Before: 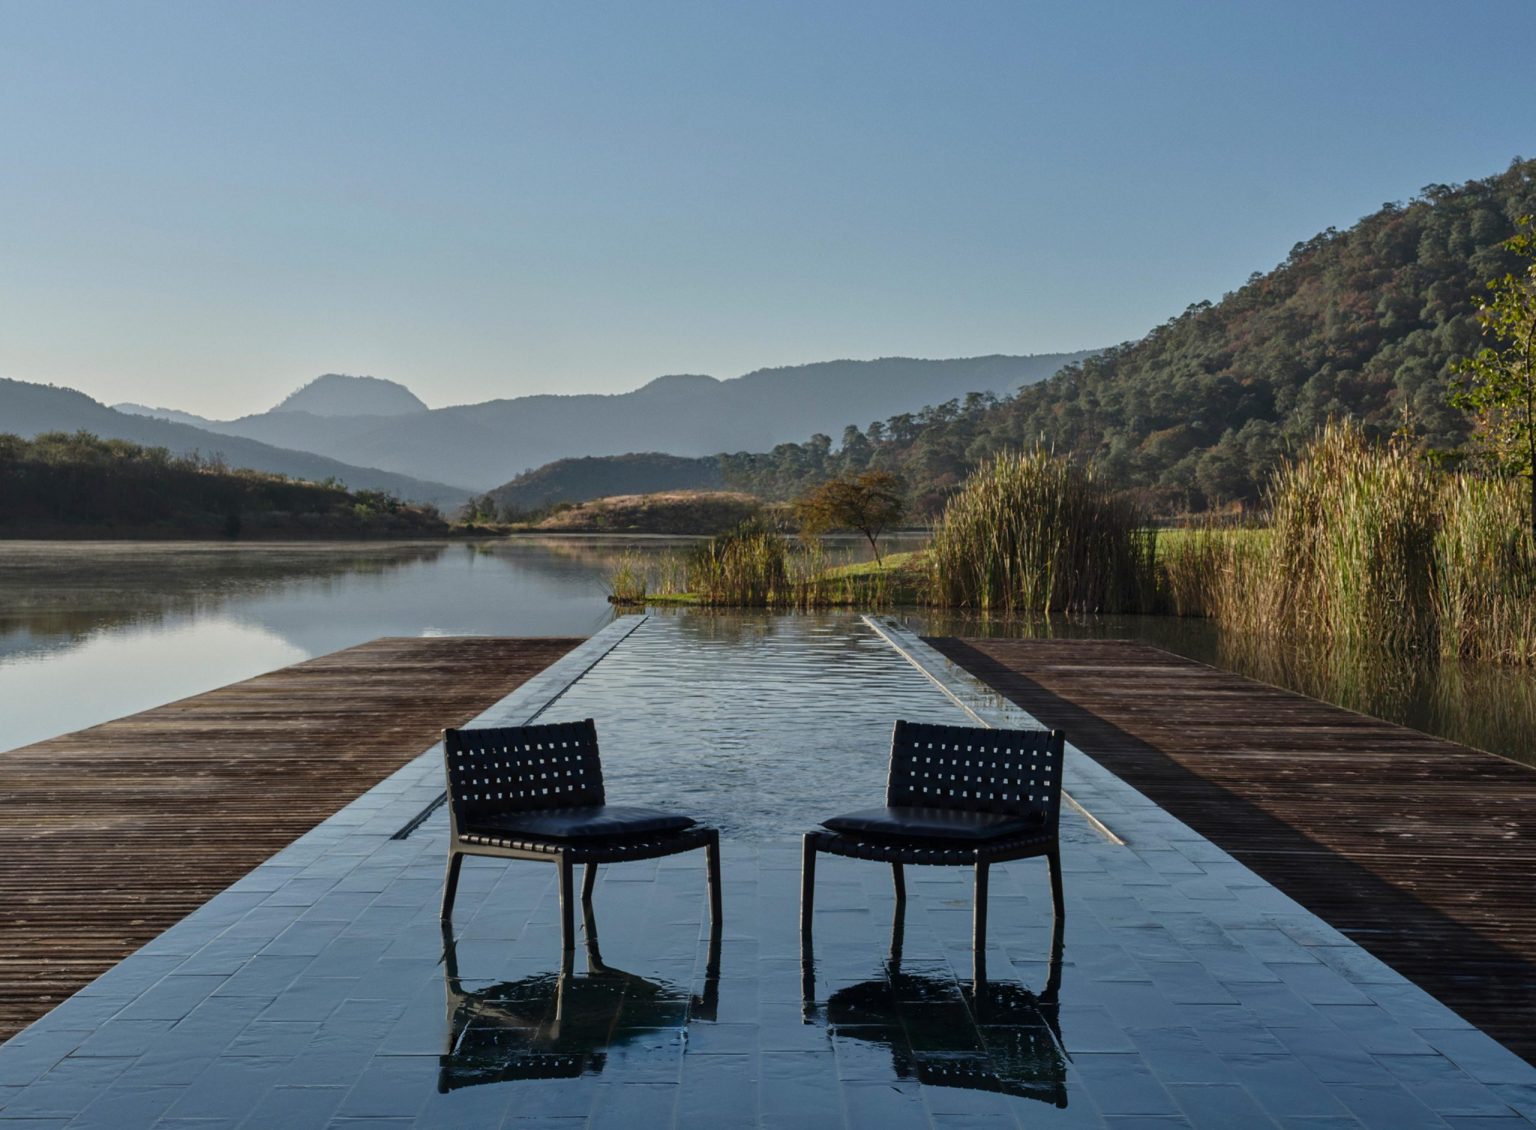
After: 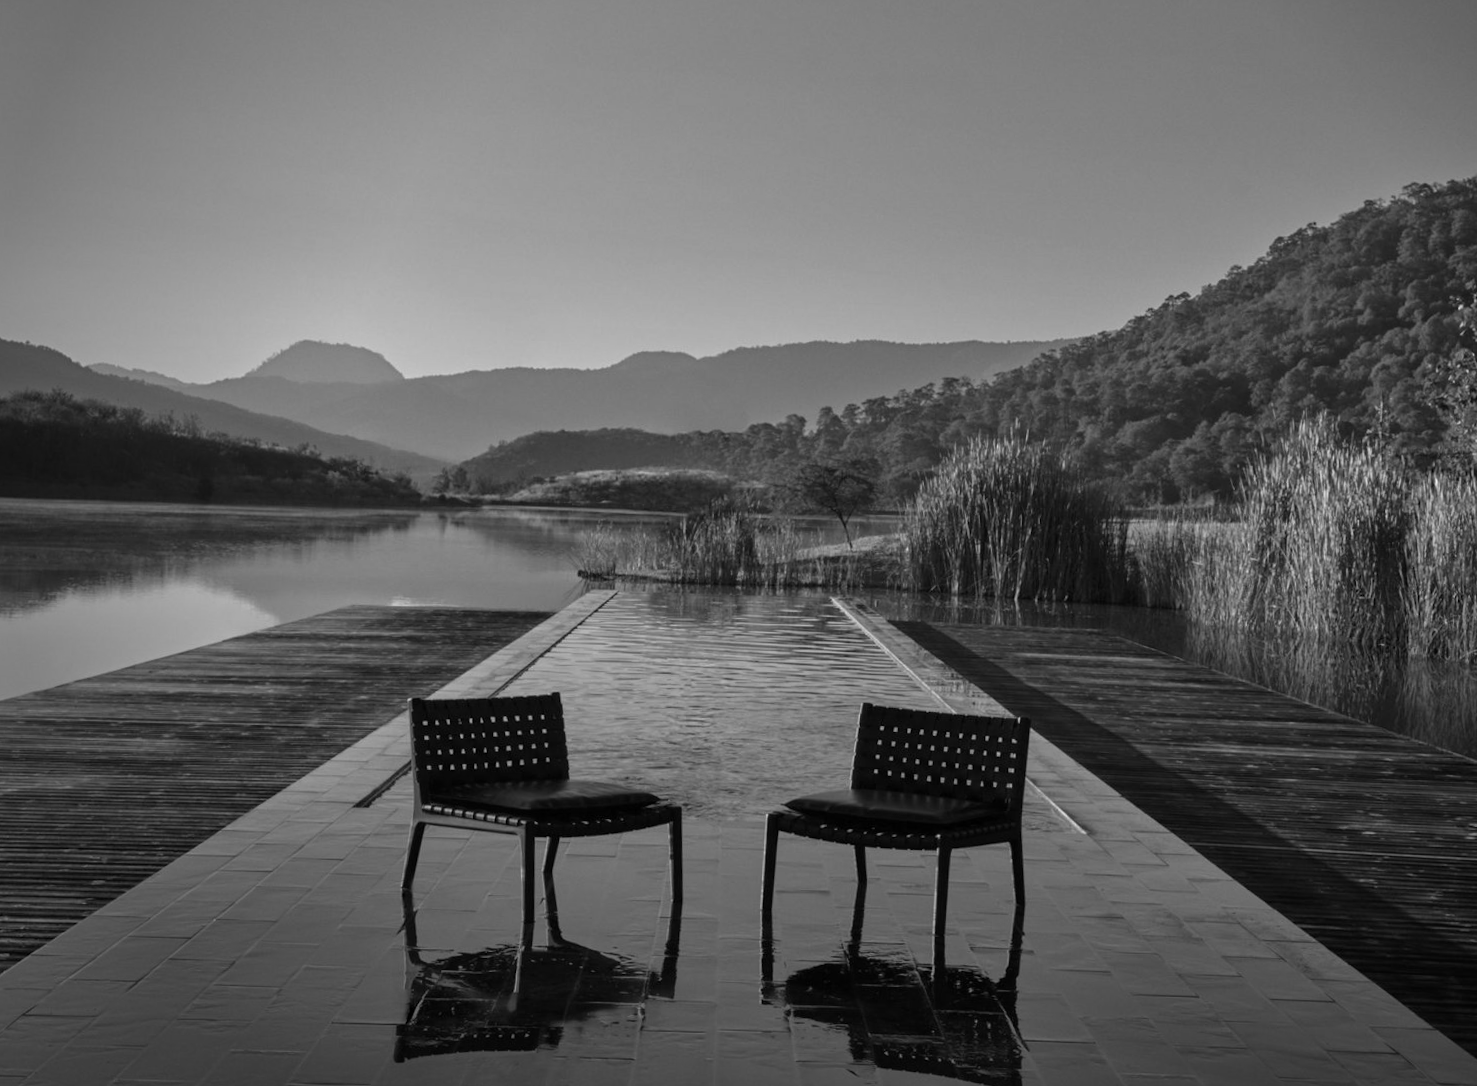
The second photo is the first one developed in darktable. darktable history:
crop and rotate: angle -1.69°
white balance: red 1.123, blue 0.83
monochrome: a 26.22, b 42.67, size 0.8
vignetting: fall-off start 73.57%, center (0.22, -0.235)
